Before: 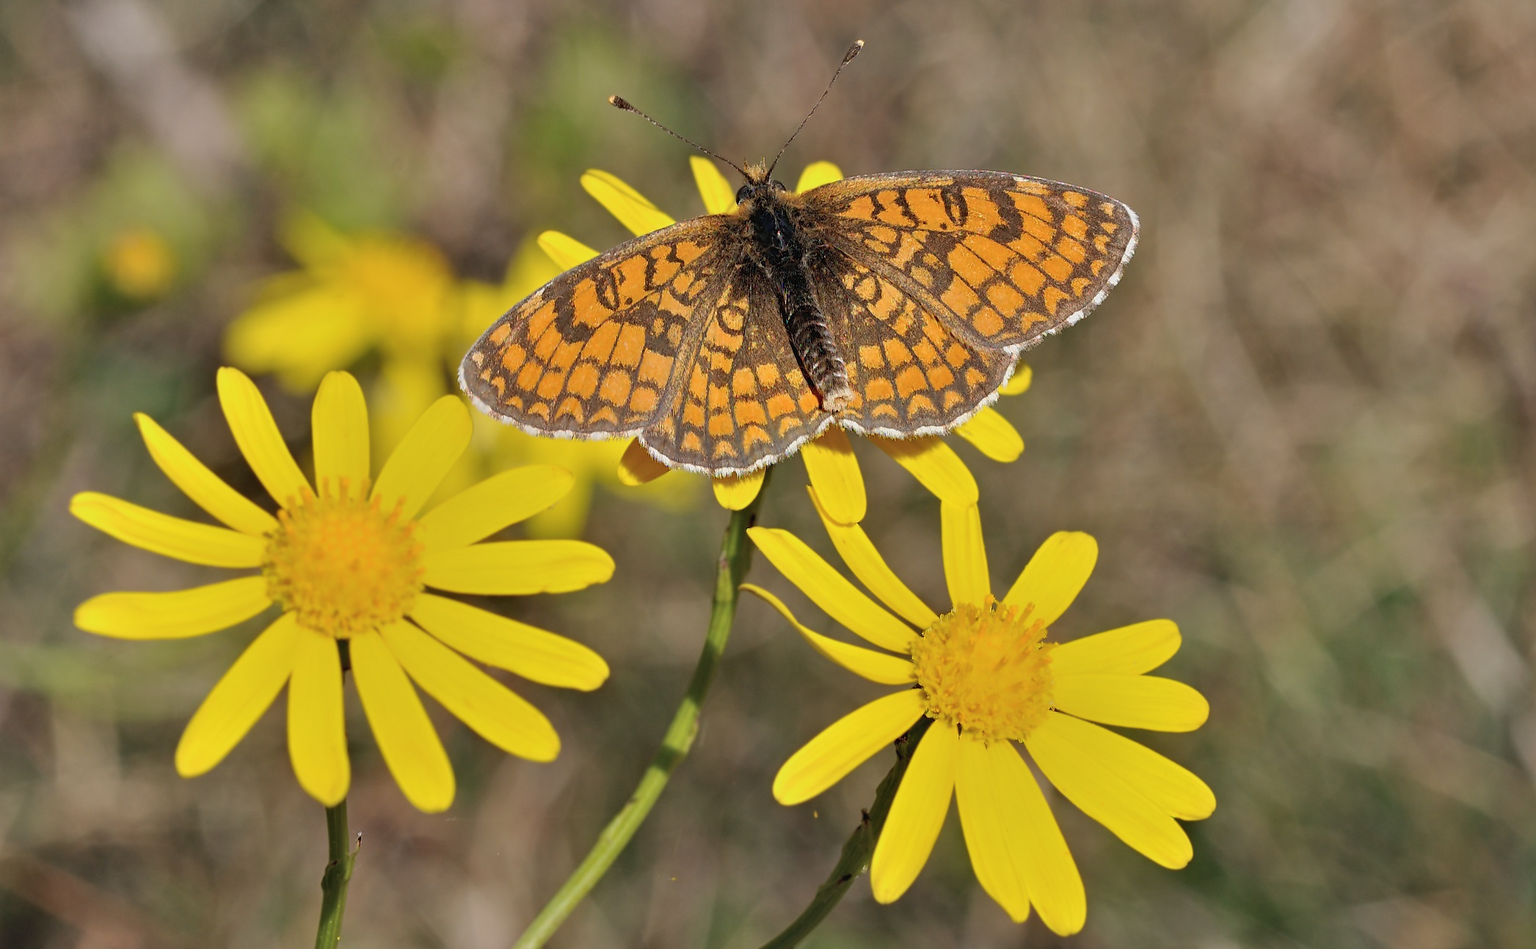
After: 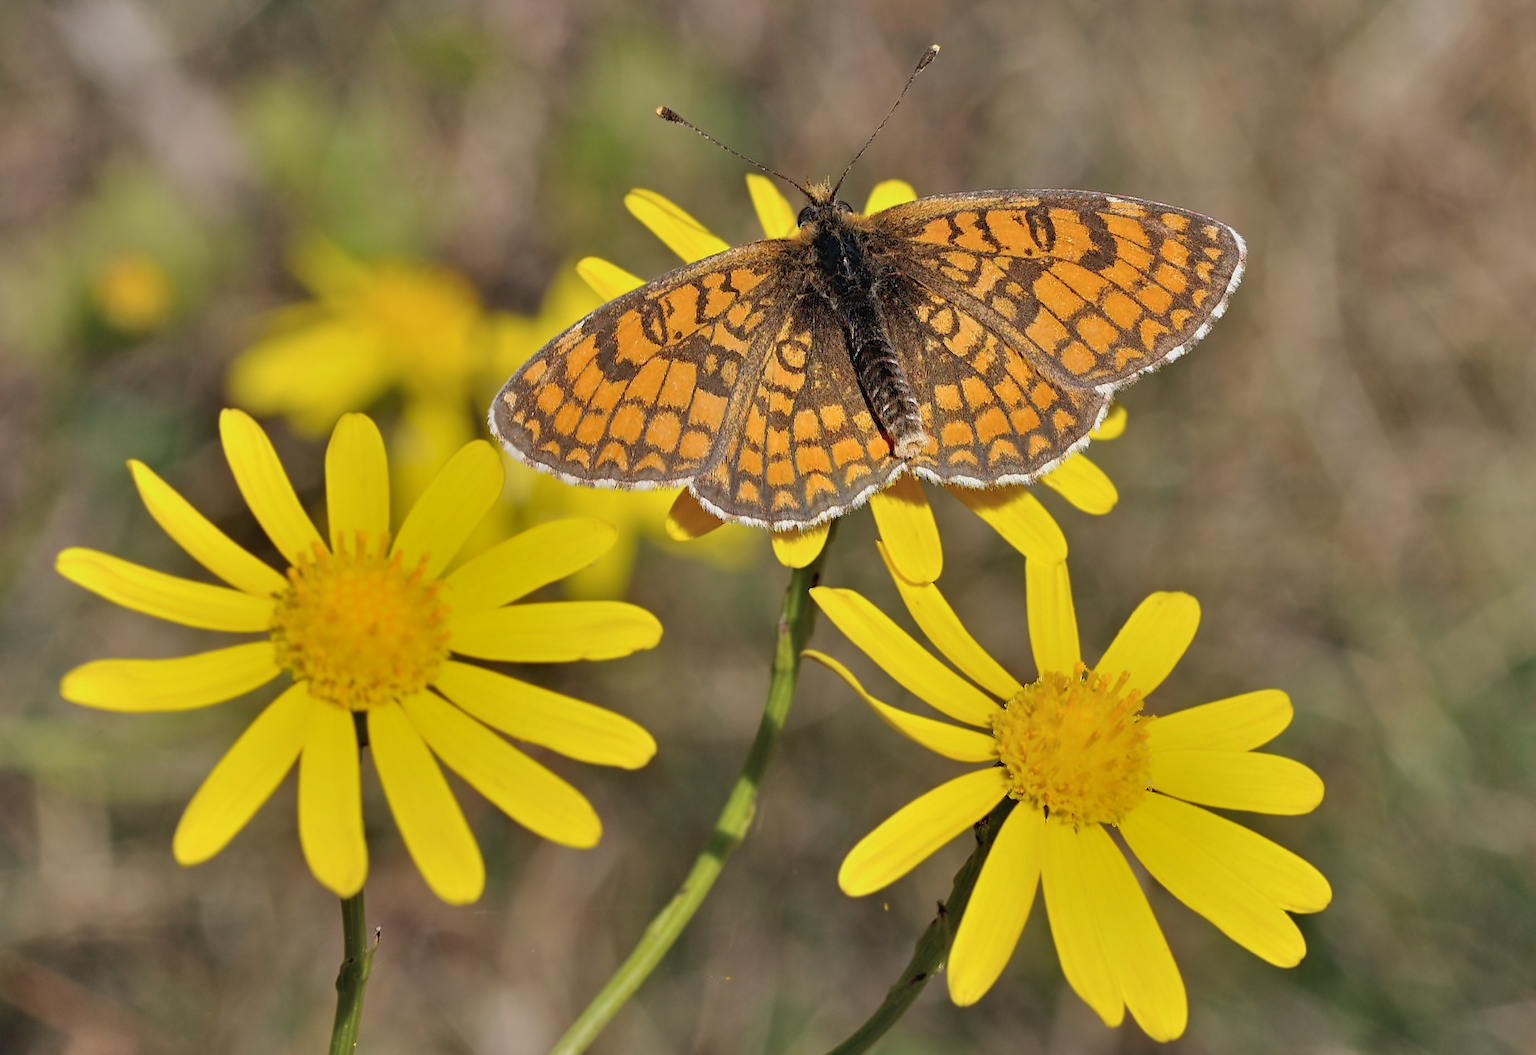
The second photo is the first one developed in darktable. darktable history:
shadows and highlights: low approximation 0.01, soften with gaussian
crop and rotate: left 1.337%, right 8.793%
